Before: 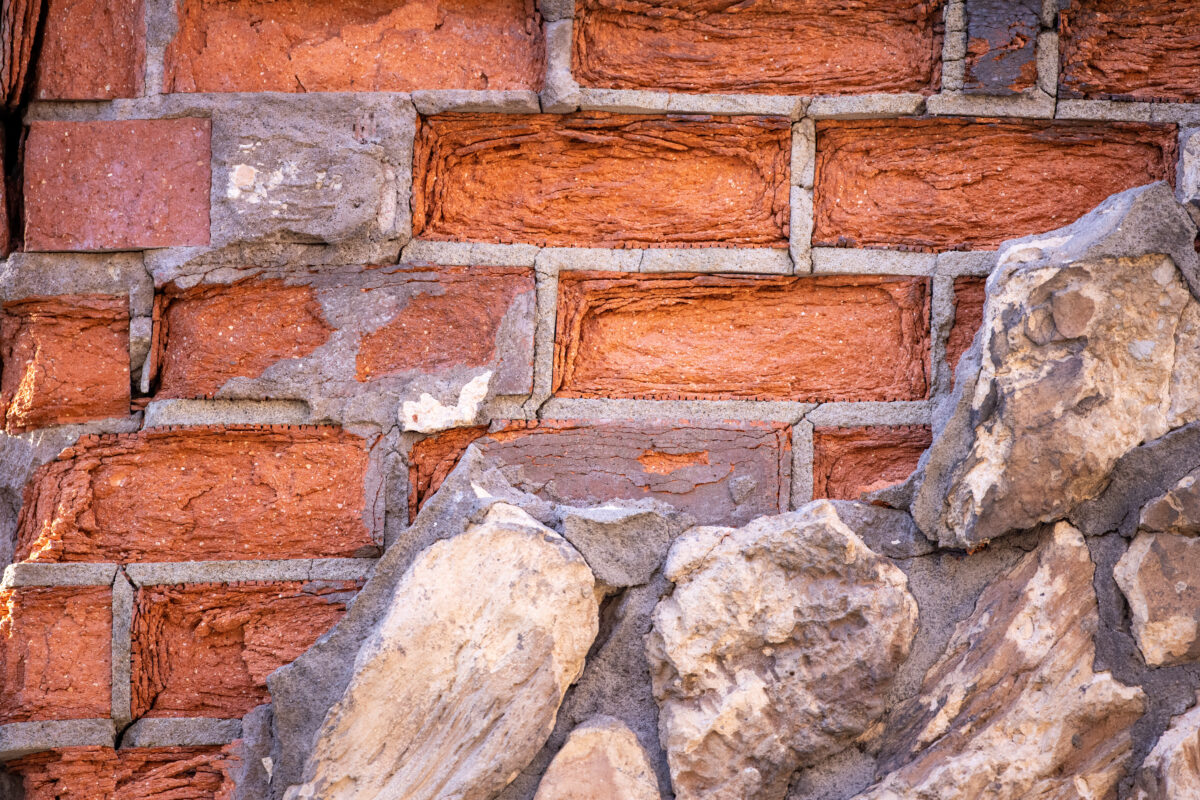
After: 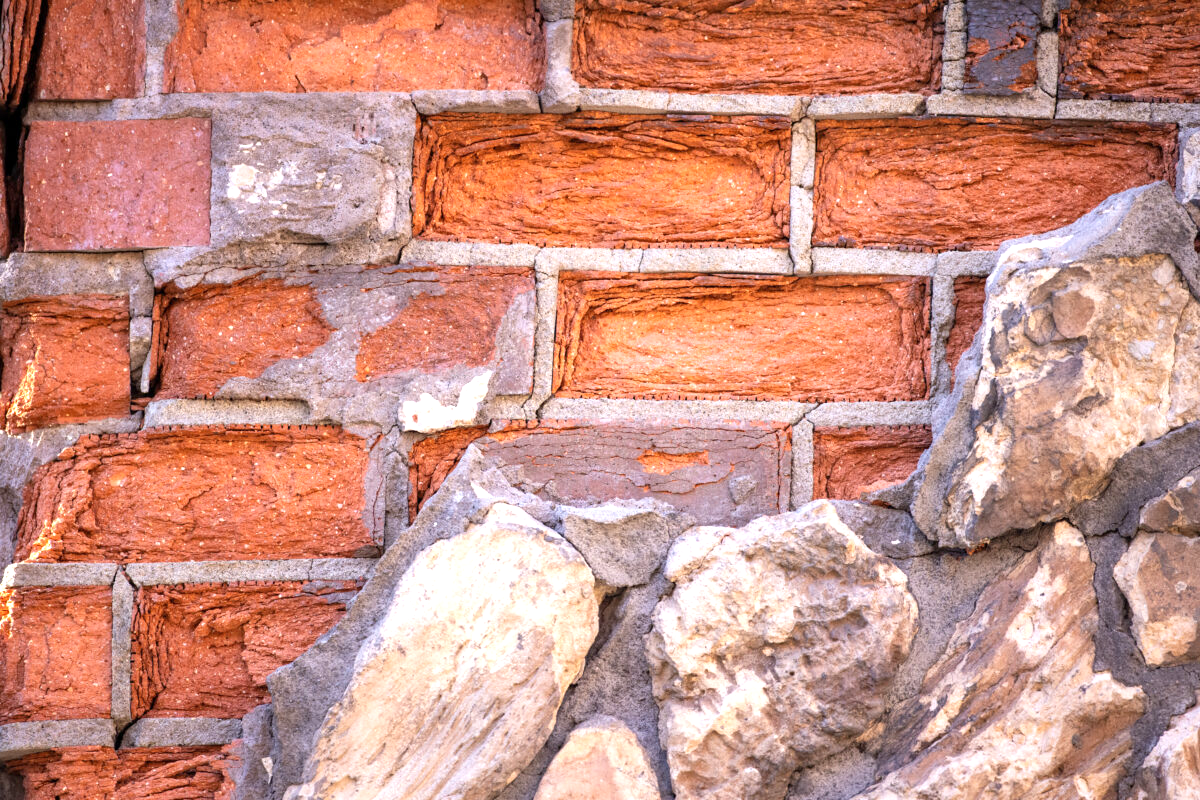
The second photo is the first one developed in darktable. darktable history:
exposure: exposure 0.519 EV, compensate highlight preservation false
